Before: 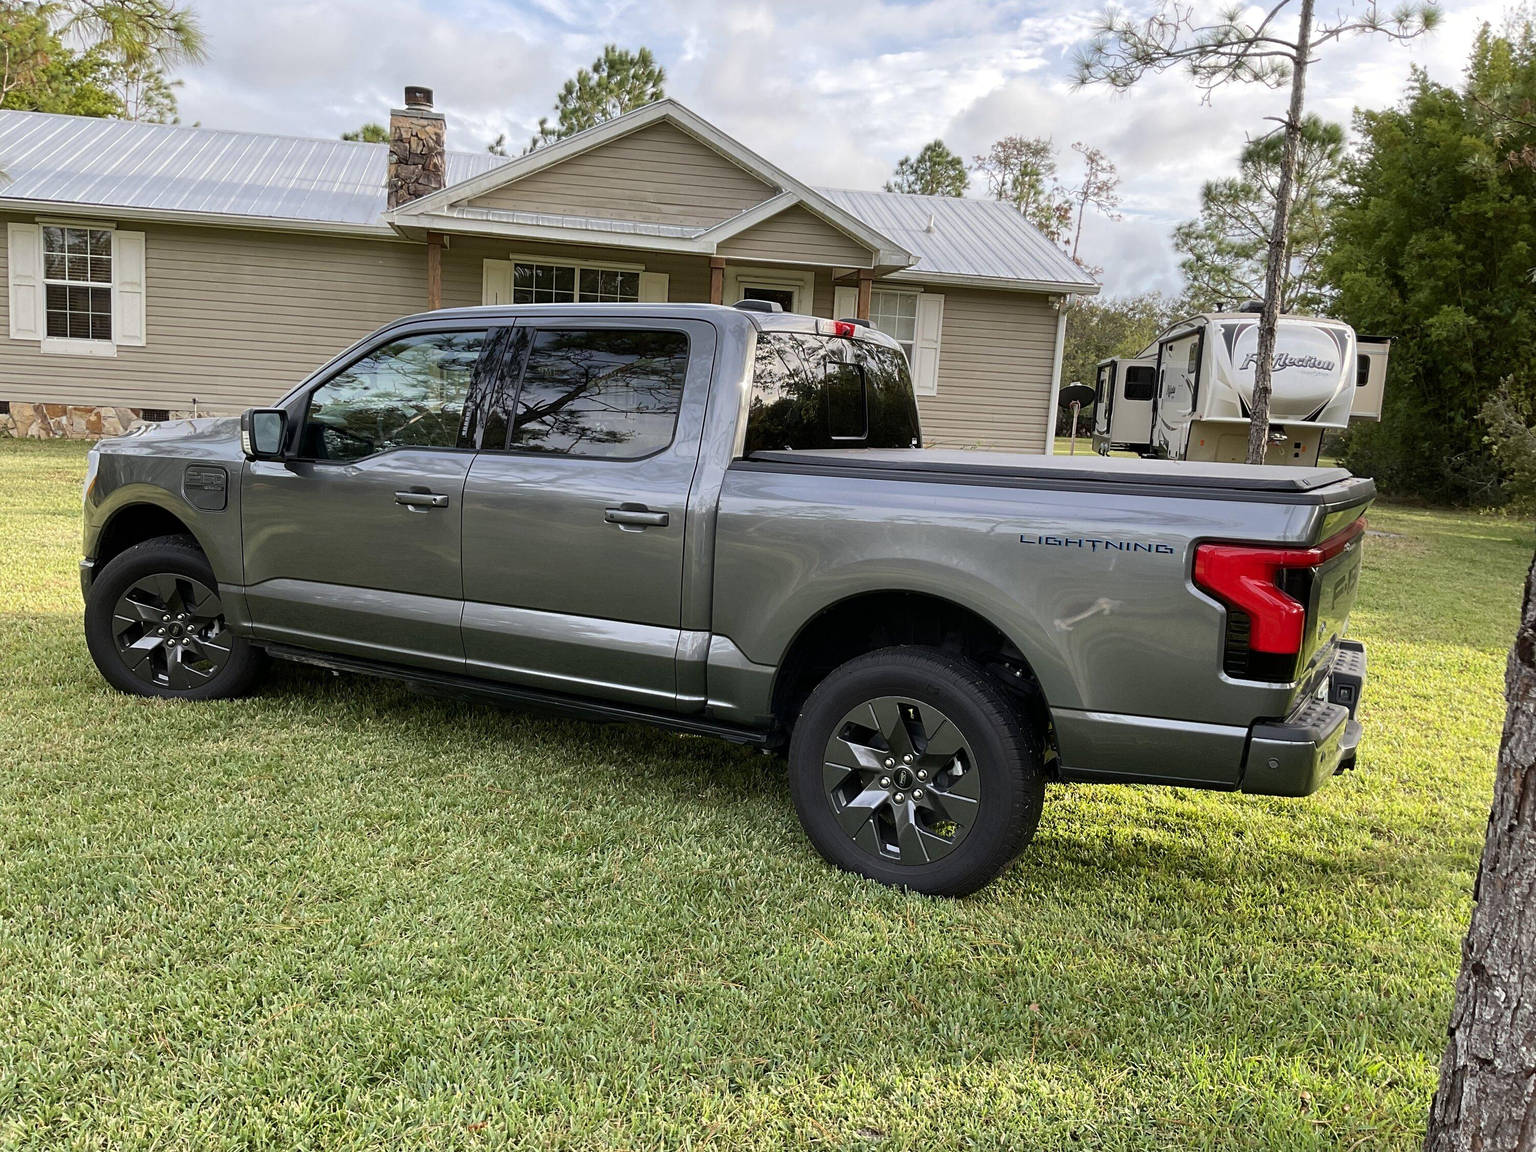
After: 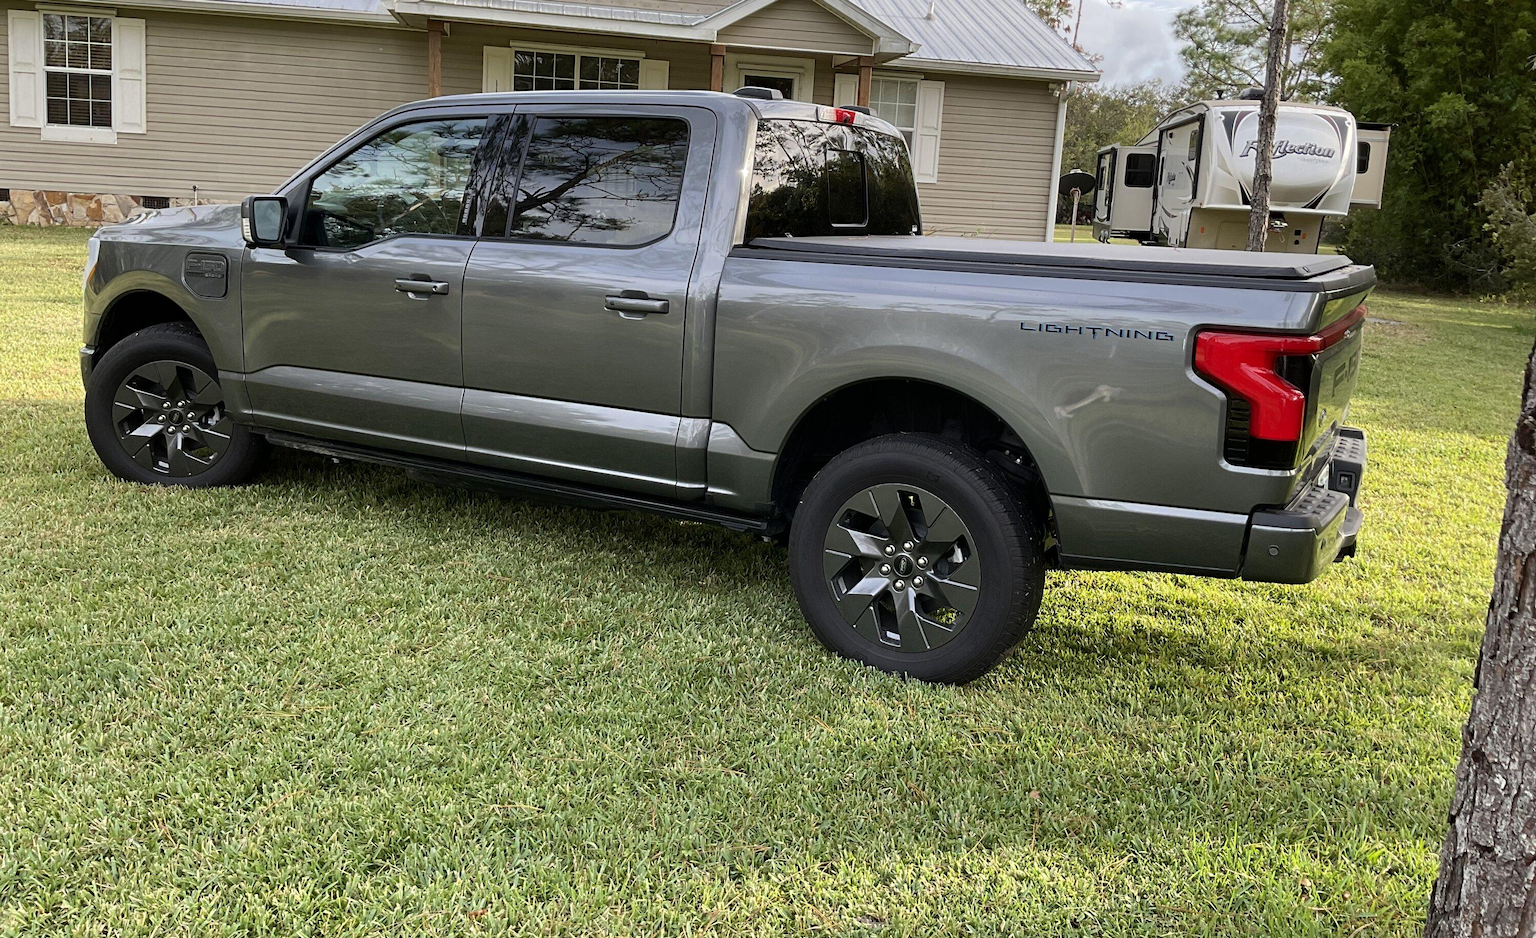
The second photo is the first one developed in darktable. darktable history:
exposure: exposure 0.02 EV, compensate highlight preservation false
crop and rotate: top 18.507%
